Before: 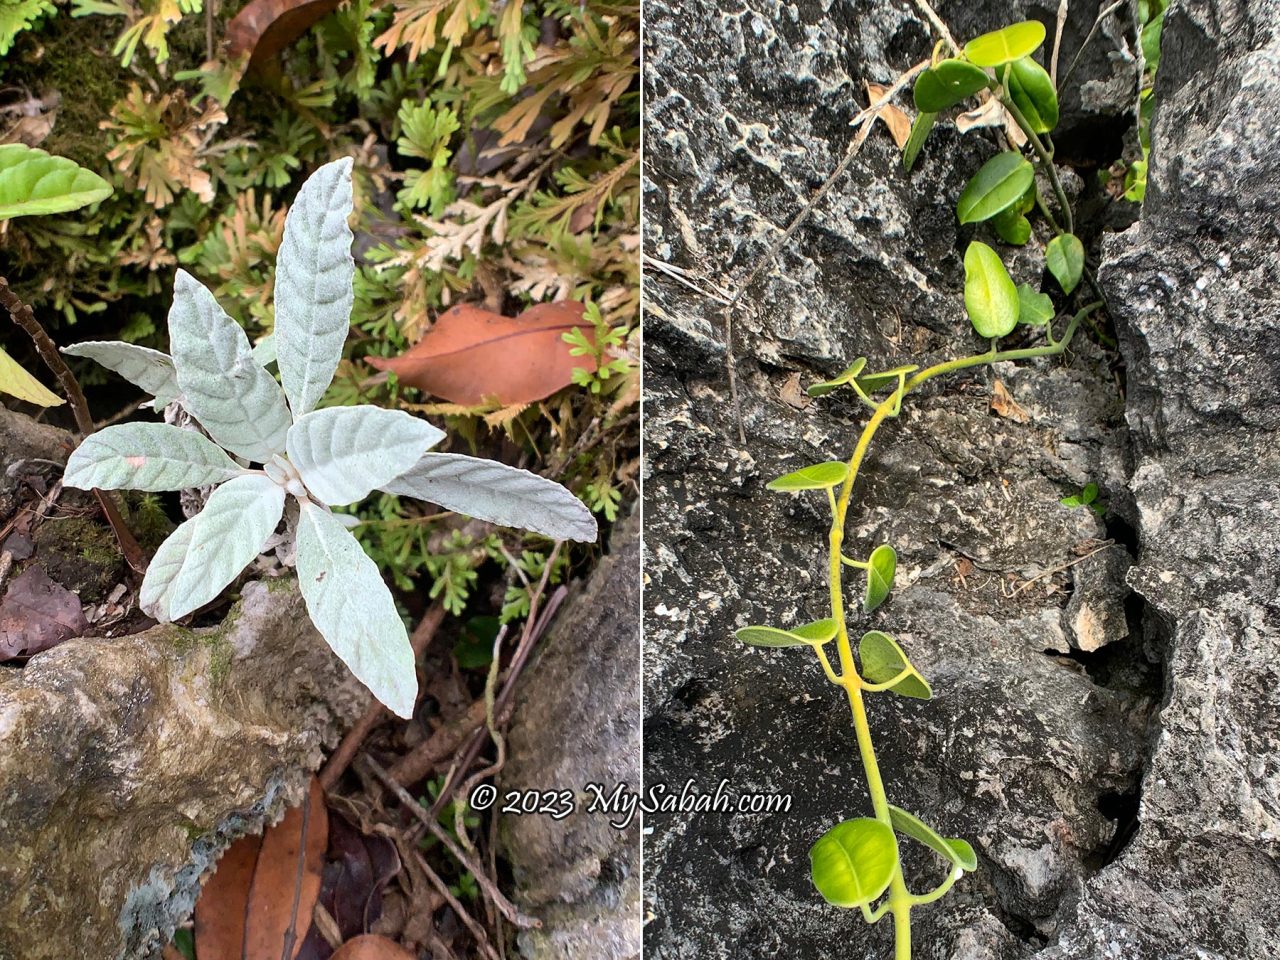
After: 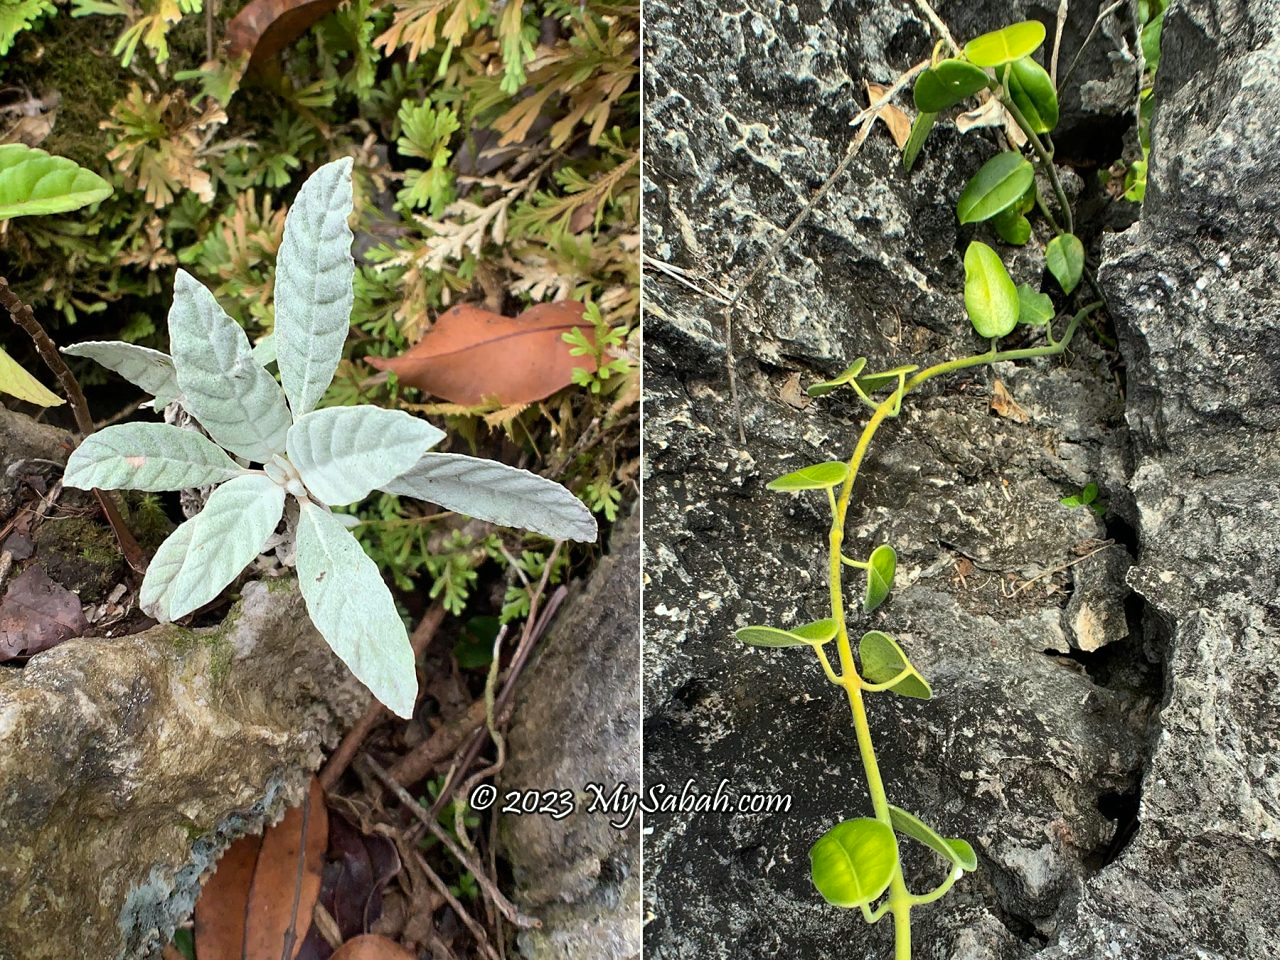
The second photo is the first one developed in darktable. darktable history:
sharpen: radius 5.325, amount 0.312, threshold 26.433
rotate and perspective: crop left 0, crop top 0
color correction: highlights a* -4.73, highlights b* 5.06, saturation 0.97
